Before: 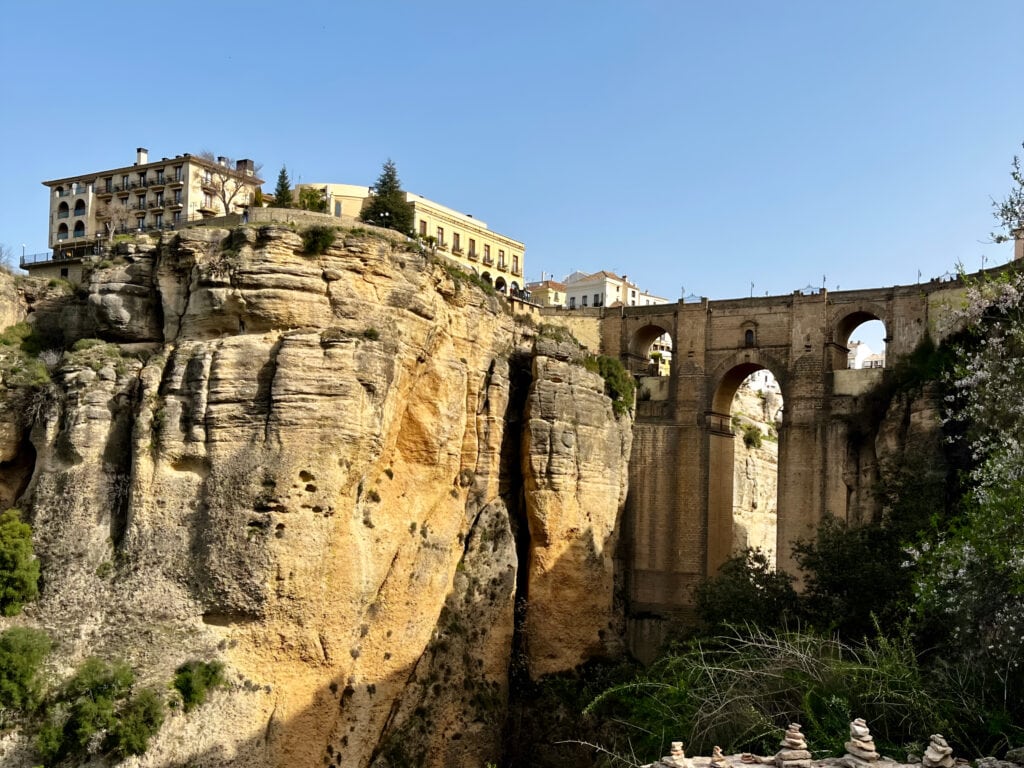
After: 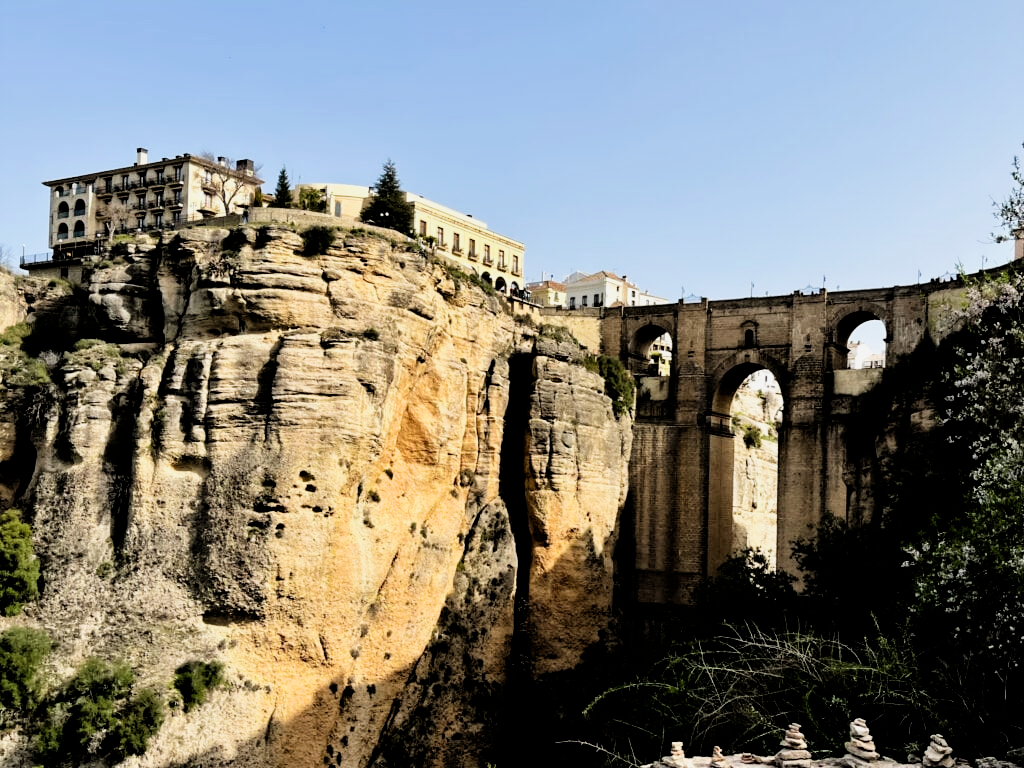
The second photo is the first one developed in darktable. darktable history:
rgb levels: levels [[0.01, 0.419, 0.839], [0, 0.5, 1], [0, 0.5, 1]]
filmic rgb: black relative exposure -5 EV, white relative exposure 3.5 EV, hardness 3.19, contrast 1.4, highlights saturation mix -30%
tone equalizer: on, module defaults
